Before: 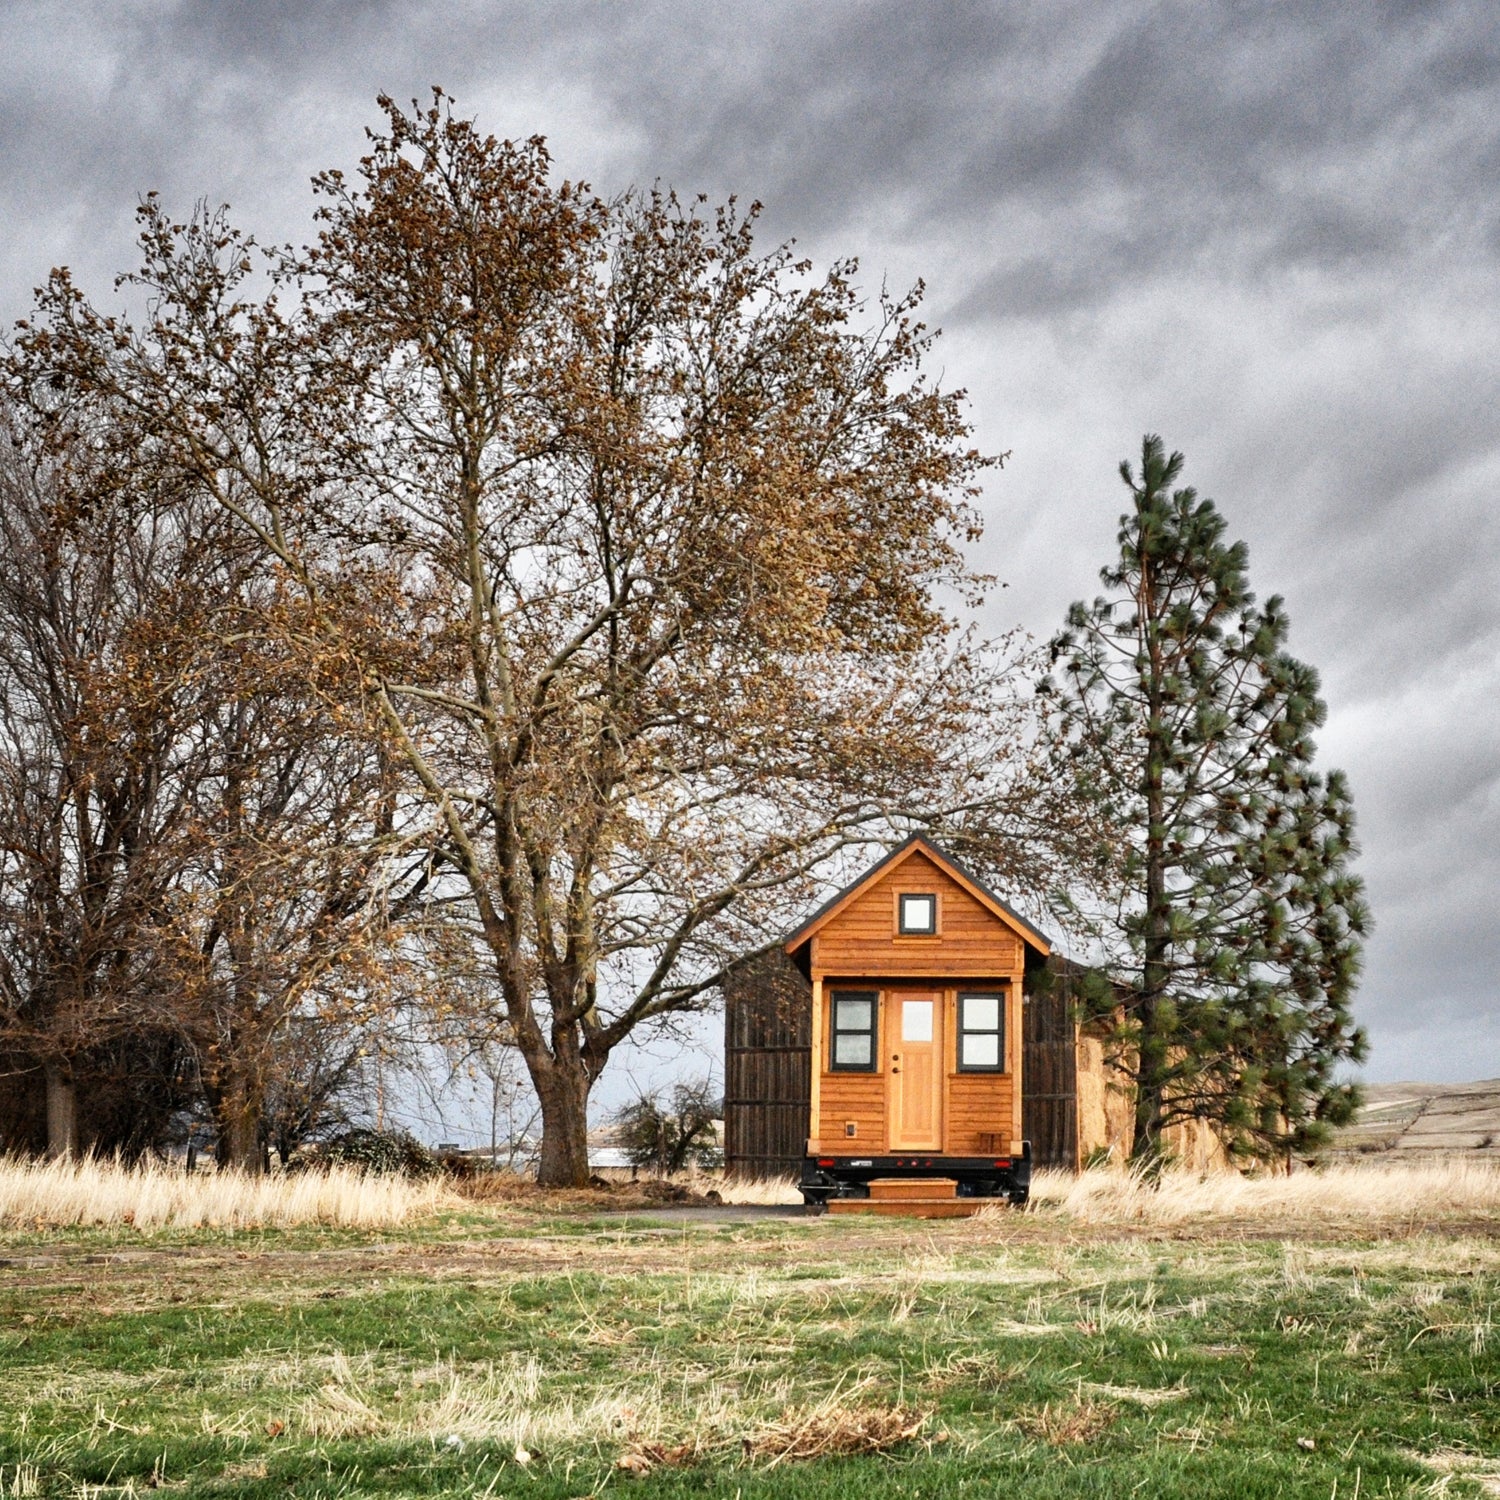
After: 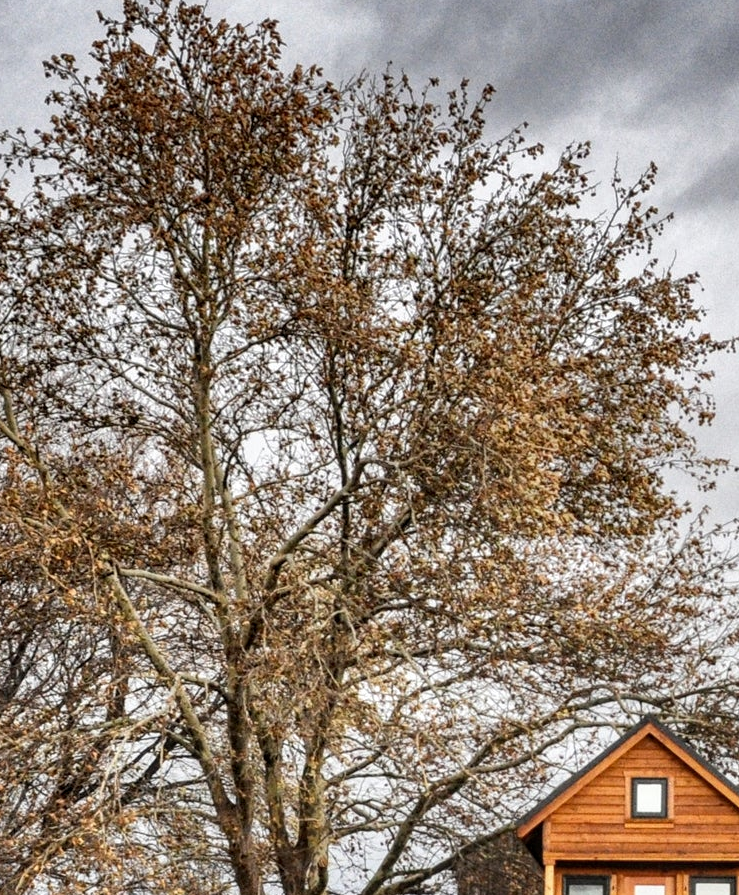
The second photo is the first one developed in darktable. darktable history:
crop: left 17.891%, top 7.755%, right 32.792%, bottom 32.526%
local contrast: on, module defaults
